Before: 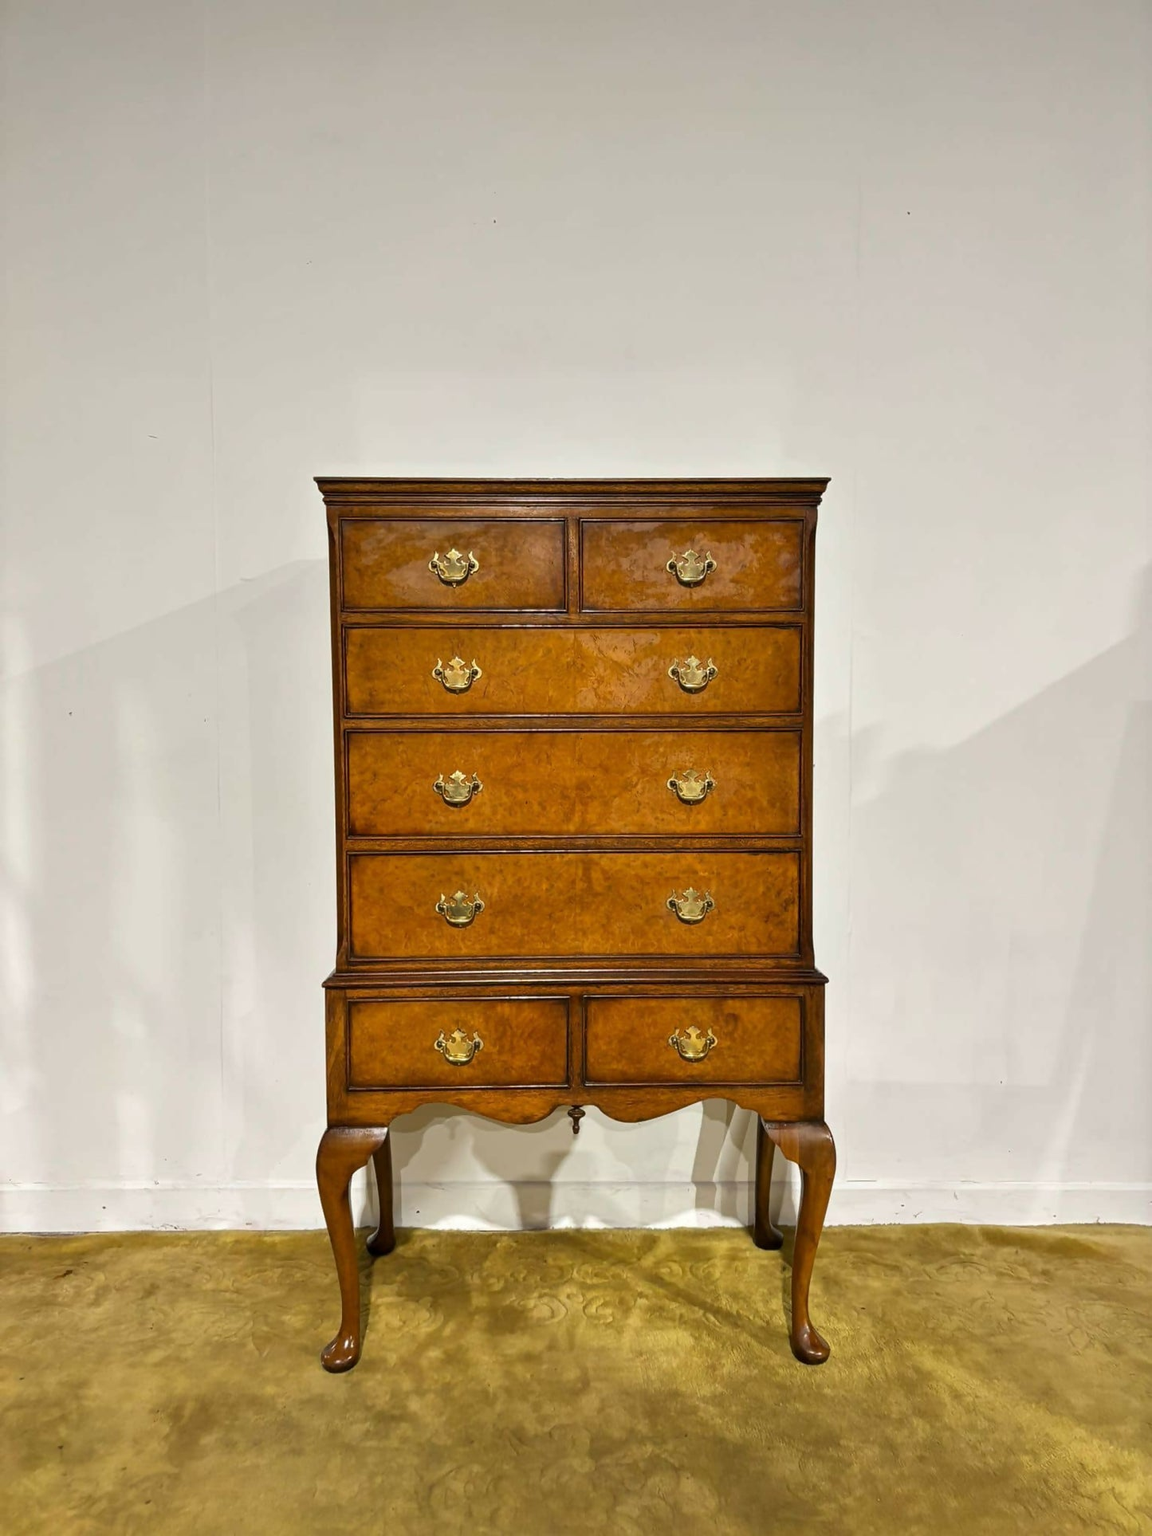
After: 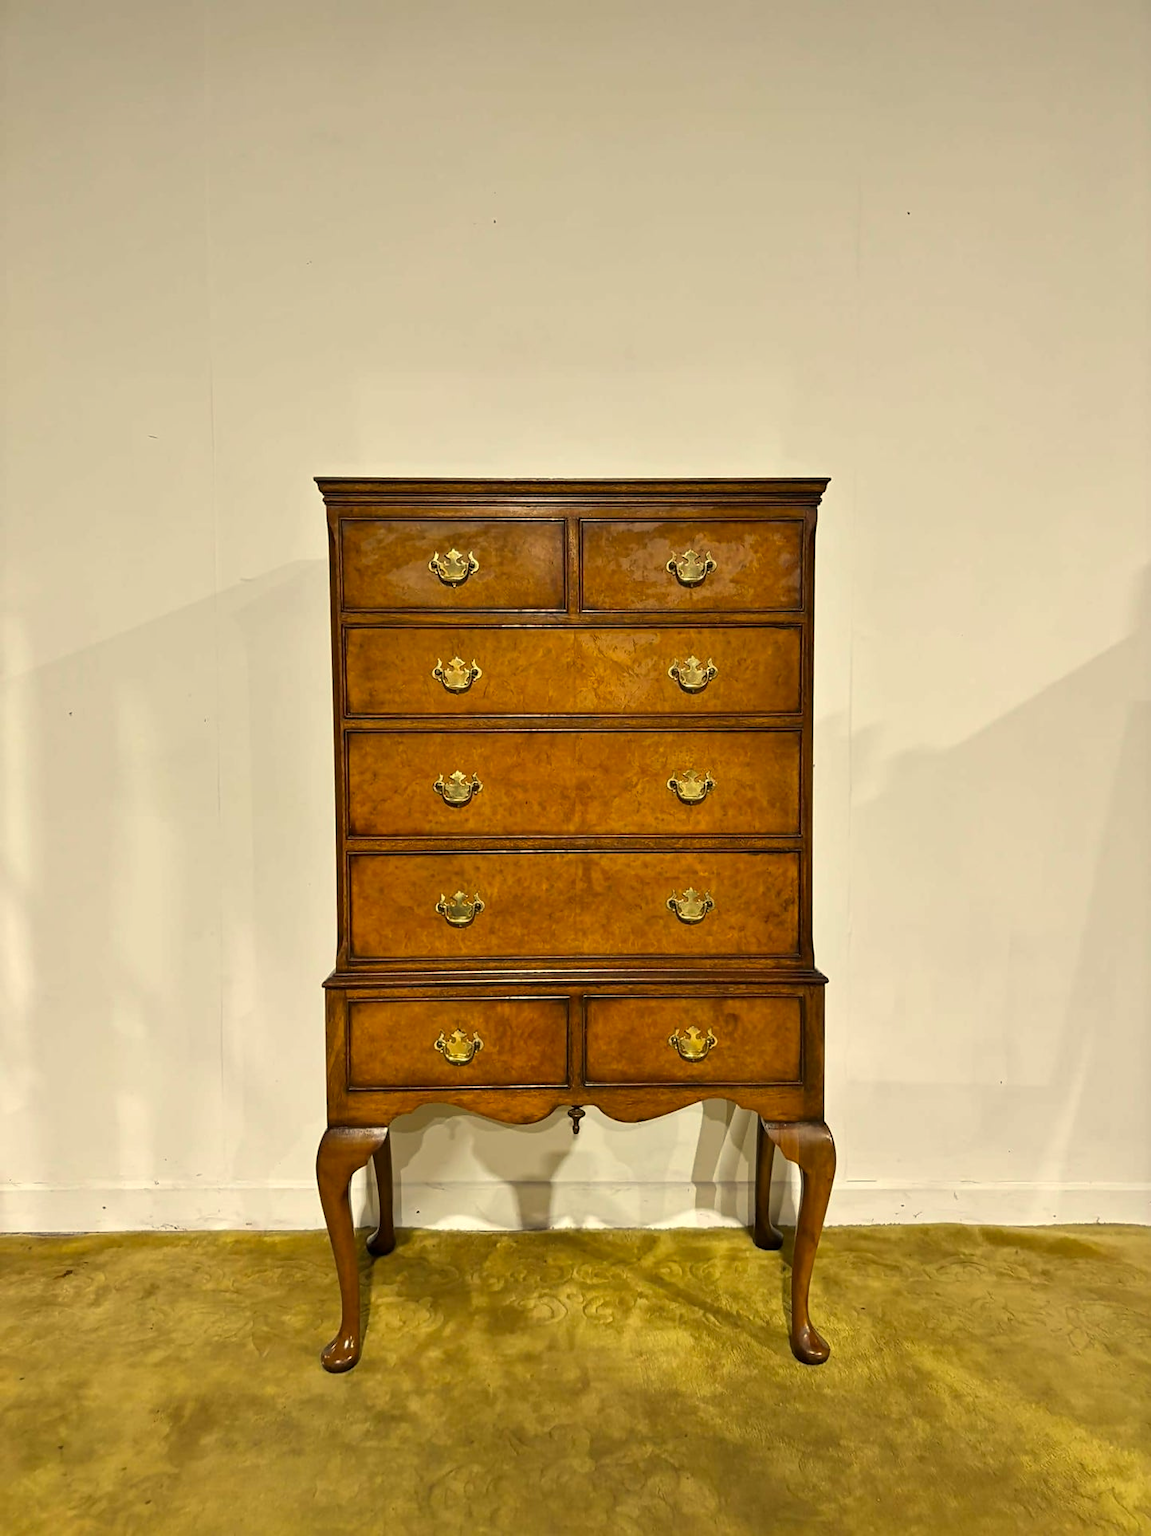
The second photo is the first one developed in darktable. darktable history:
color correction: highlights a* 1.39, highlights b* 17.83
sharpen: amount 0.2
